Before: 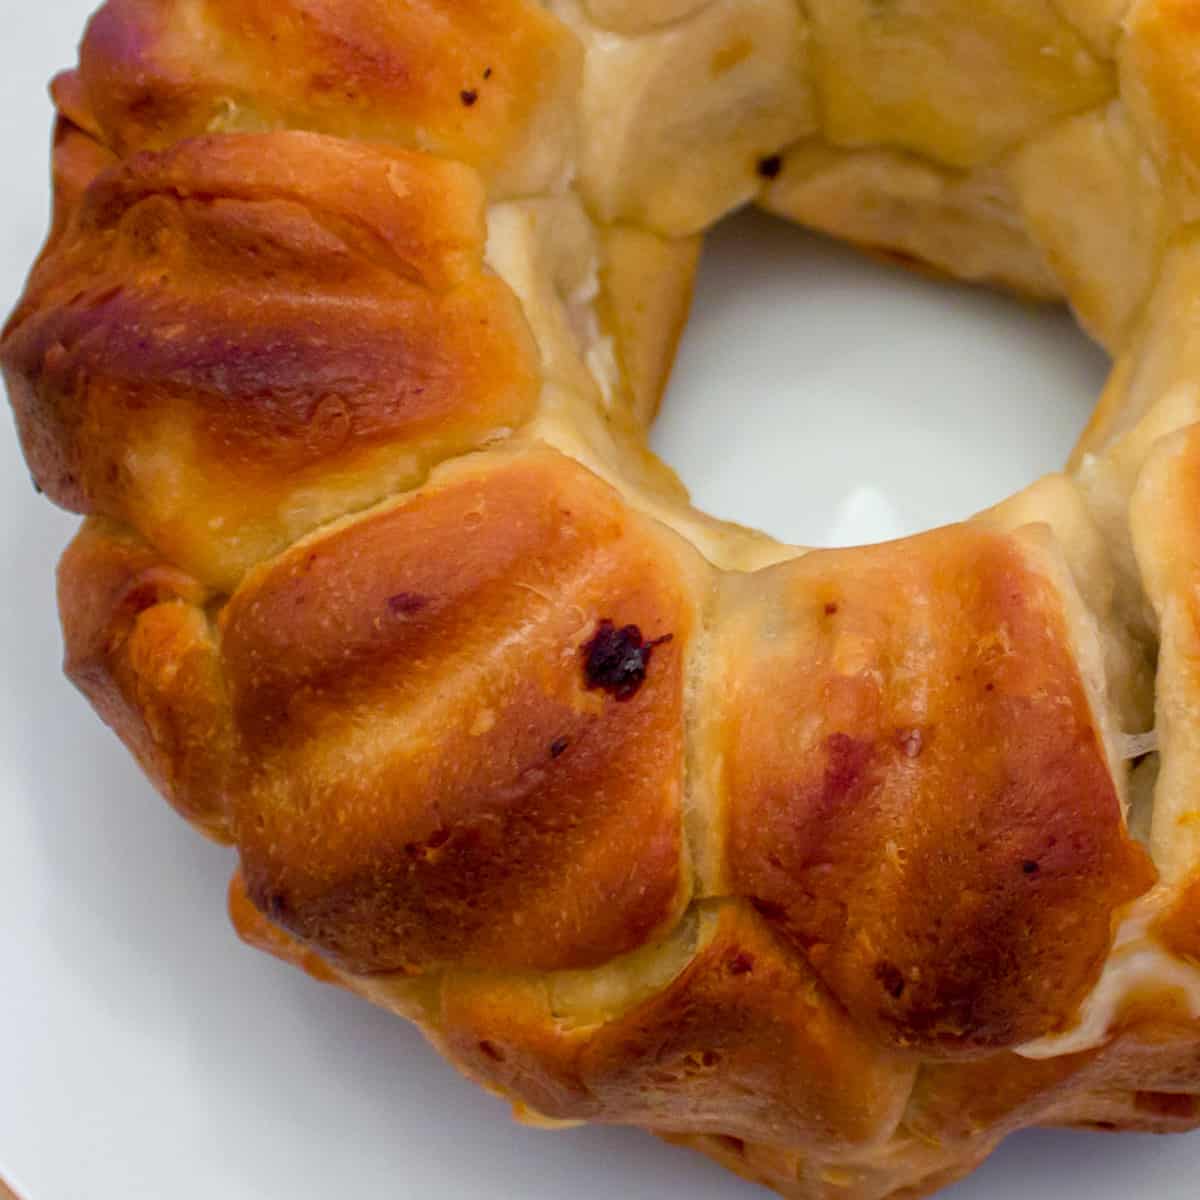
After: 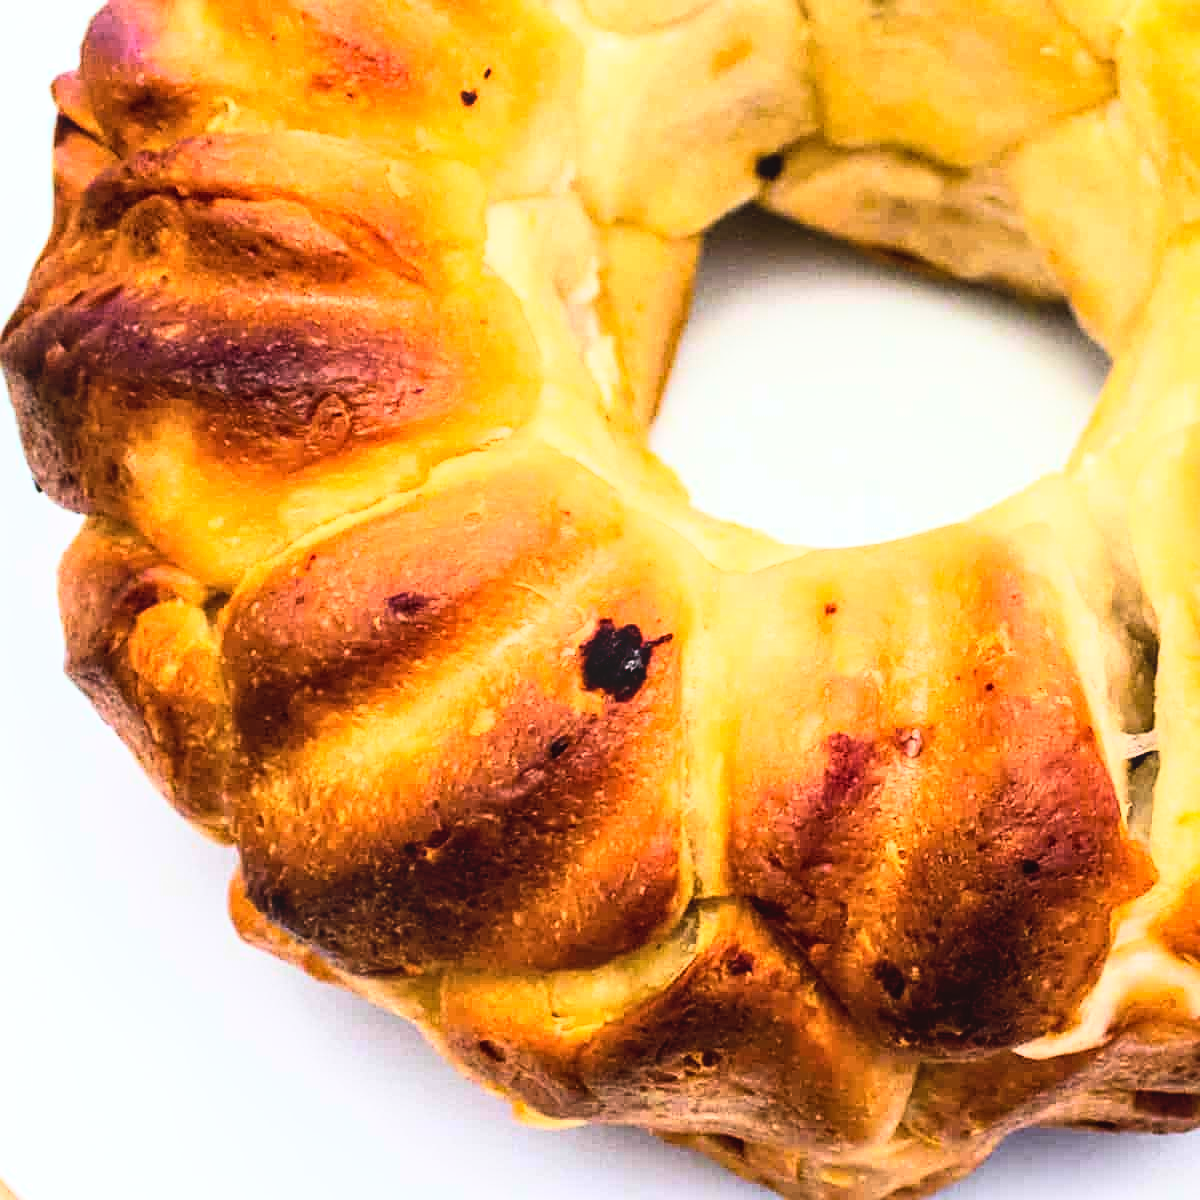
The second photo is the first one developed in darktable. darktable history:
base curve: curves: ch0 [(0, 0) (0.007, 0.004) (0.027, 0.03) (0.046, 0.07) (0.207, 0.54) (0.442, 0.872) (0.673, 0.972) (1, 1)]
sharpen: on, module defaults
tone equalizer: -8 EV -1.08 EV, -7 EV -0.978 EV, -6 EV -0.882 EV, -5 EV -0.547 EV, -3 EV 0.549 EV, -2 EV 0.851 EV, -1 EV 0.99 EV, +0 EV 1.06 EV, edges refinement/feathering 500, mask exposure compensation -1.57 EV, preserve details no
local contrast: detail 110%
